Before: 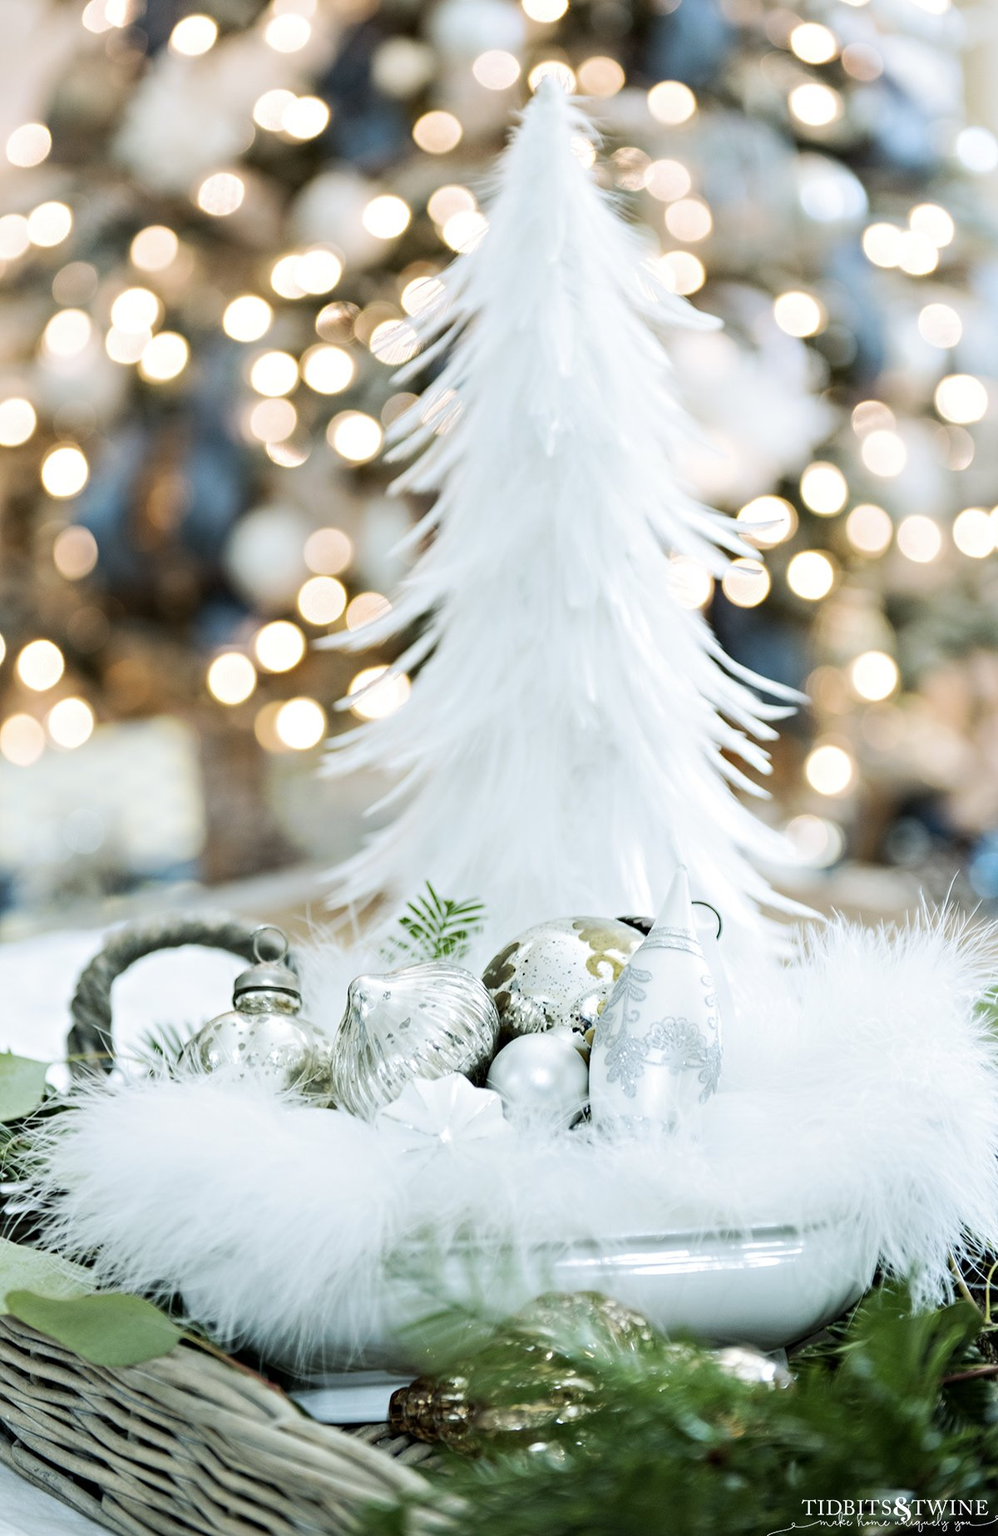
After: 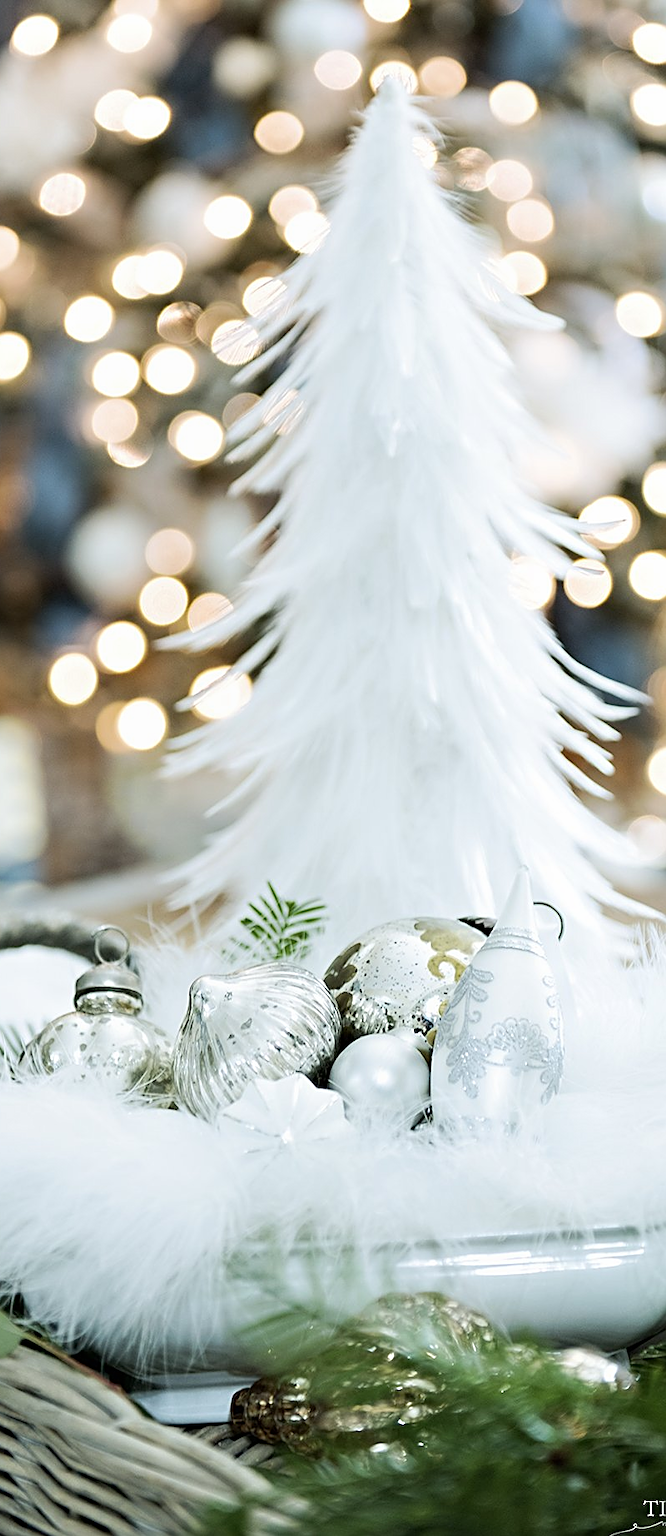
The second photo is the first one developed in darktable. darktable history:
crop and rotate: left 15.939%, right 17.228%
local contrast: mode bilateral grid, contrast 100, coarseness 100, detail 94%, midtone range 0.2
sharpen: amount 0.593
